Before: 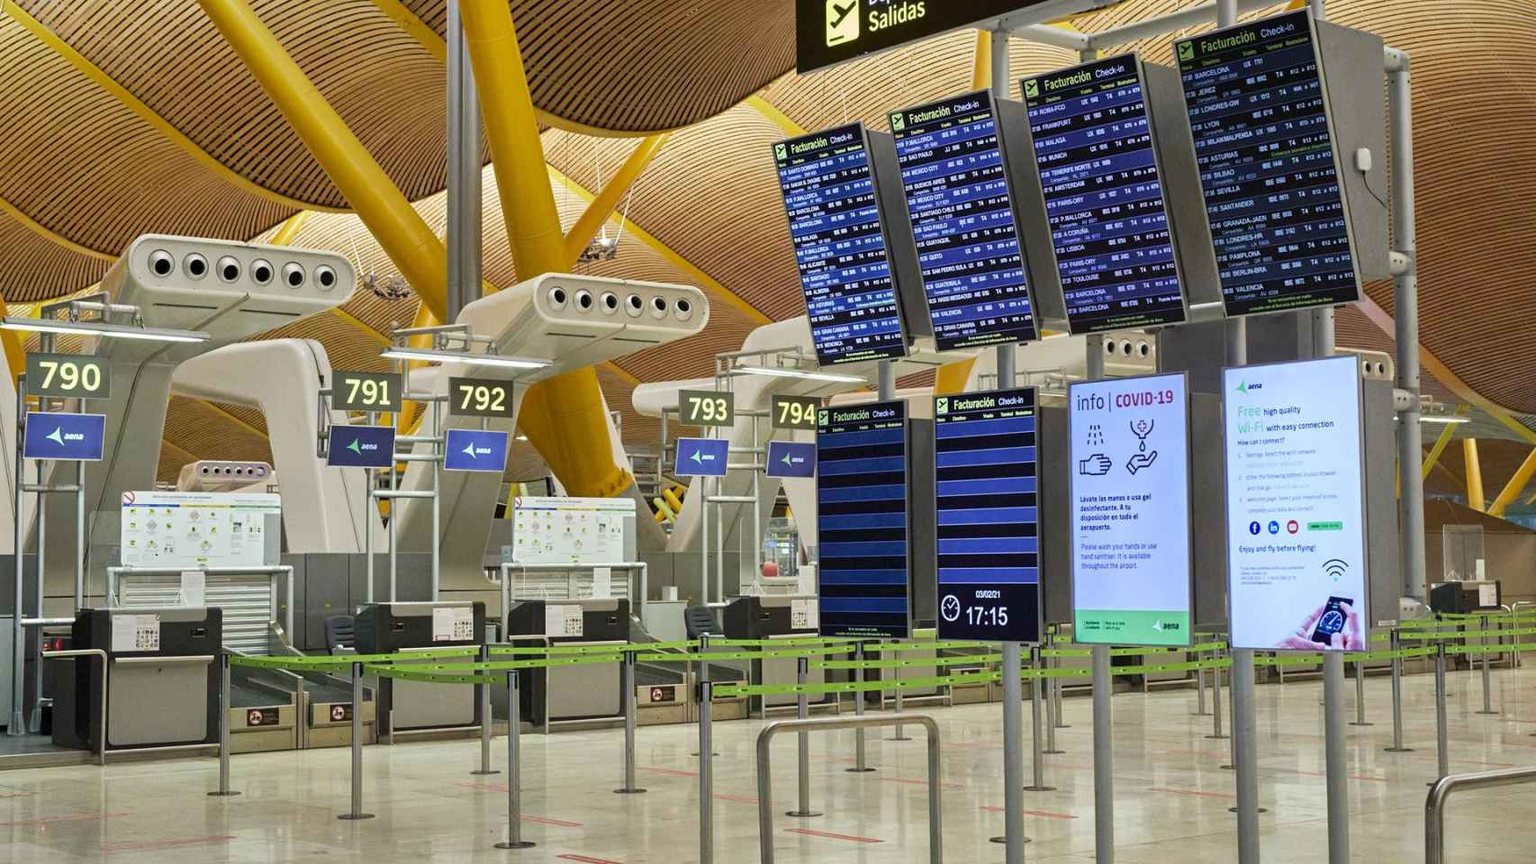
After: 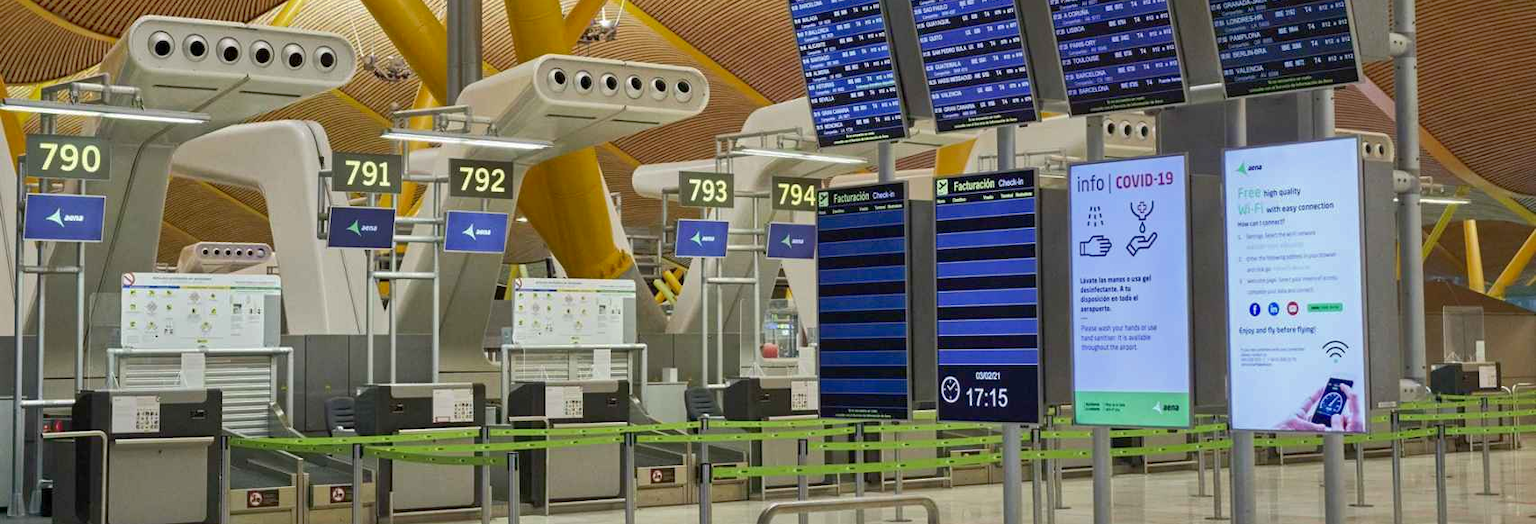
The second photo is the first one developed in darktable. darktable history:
shadows and highlights: on, module defaults
contrast brightness saturation: contrast 0.03, brightness -0.042
crop and rotate: top 25.372%, bottom 13.966%
color calibration: illuminant same as pipeline (D50), adaptation XYZ, x 0.346, y 0.359, temperature 5006.85 K
